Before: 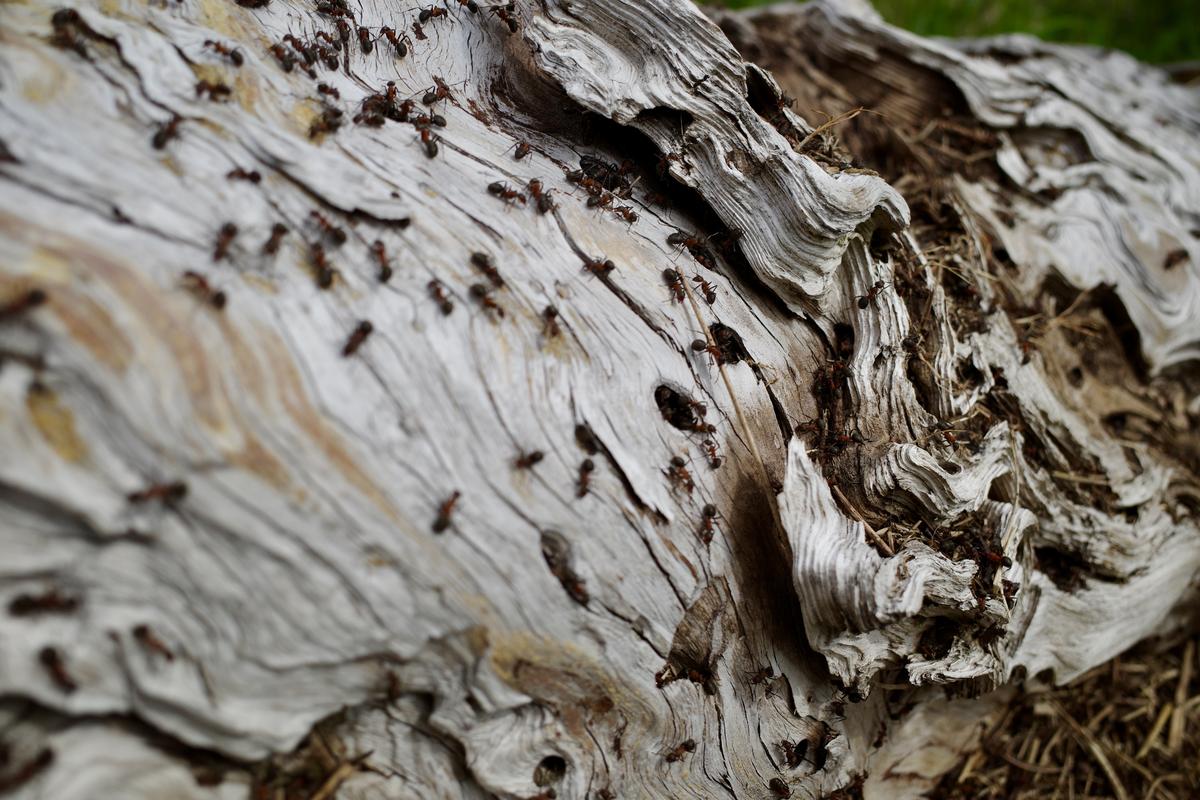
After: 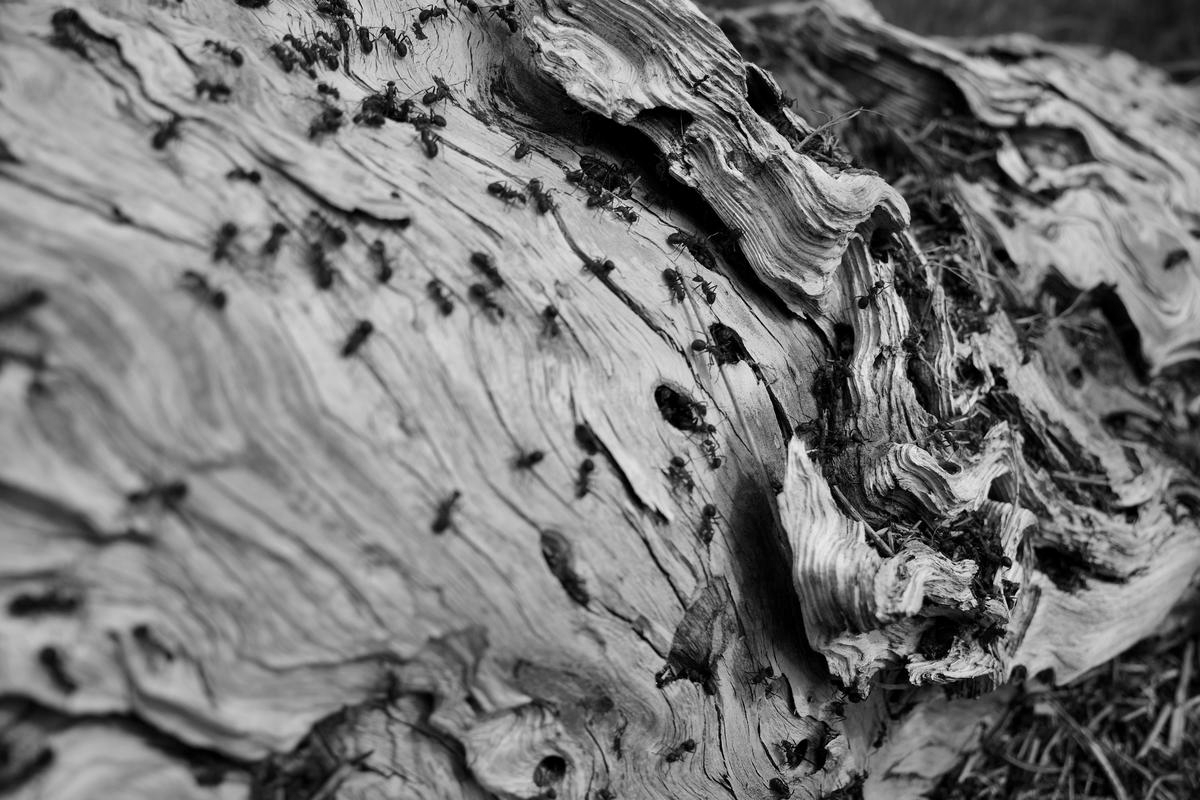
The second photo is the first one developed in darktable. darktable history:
shadows and highlights: radius 118.69, shadows 42.21, highlights -61.56, soften with gaussian
monochrome: a 0, b 0, size 0.5, highlights 0.57
color balance rgb: perceptual saturation grading › global saturation 20%, perceptual saturation grading › highlights -25%, perceptual saturation grading › shadows 25%
